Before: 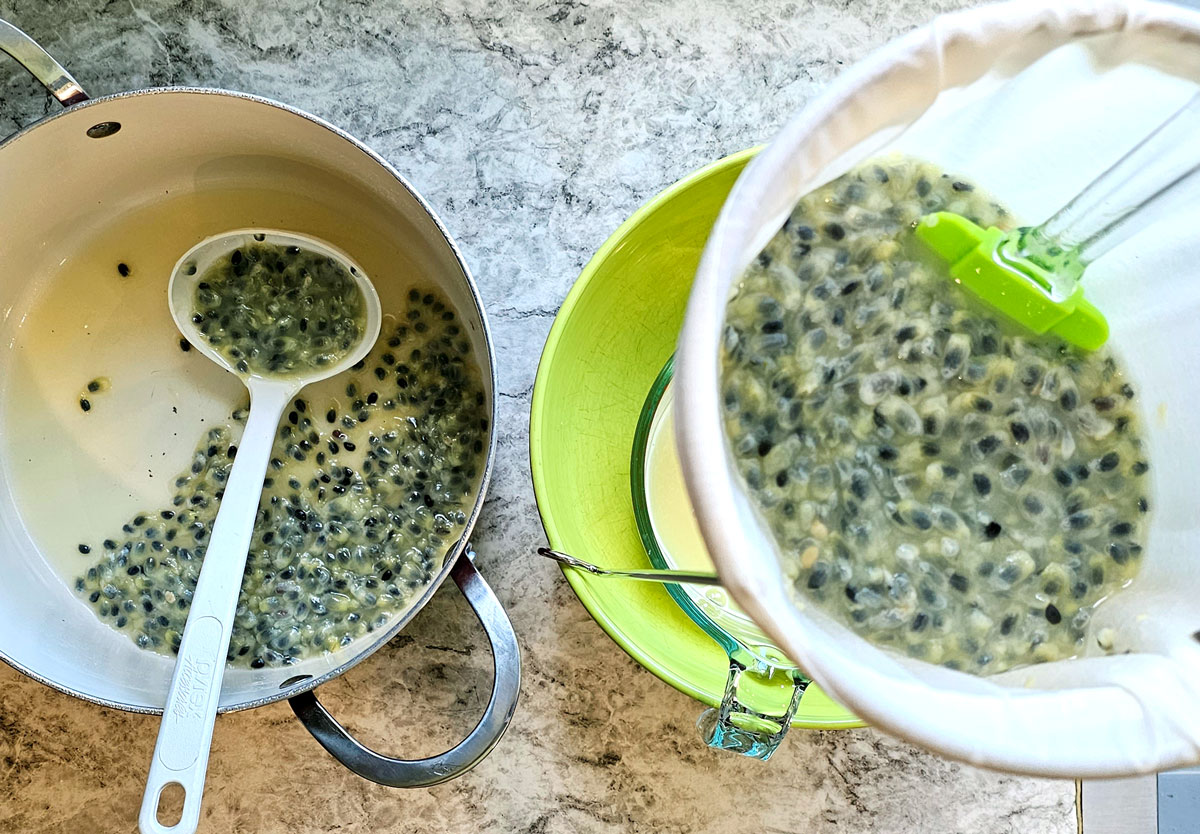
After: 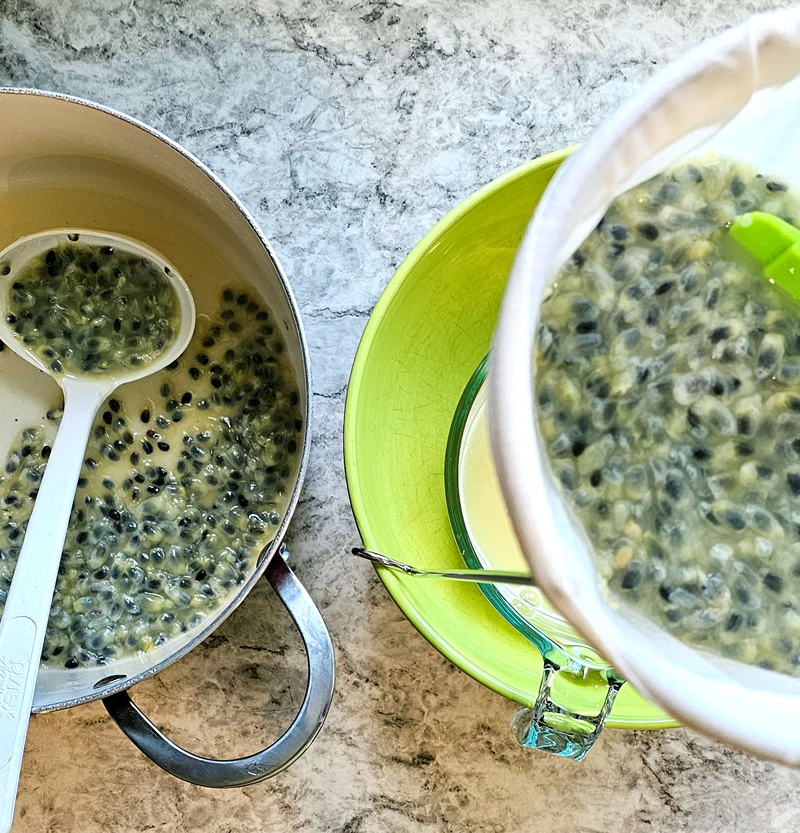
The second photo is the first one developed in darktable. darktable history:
crop and rotate: left 15.575%, right 17.693%
